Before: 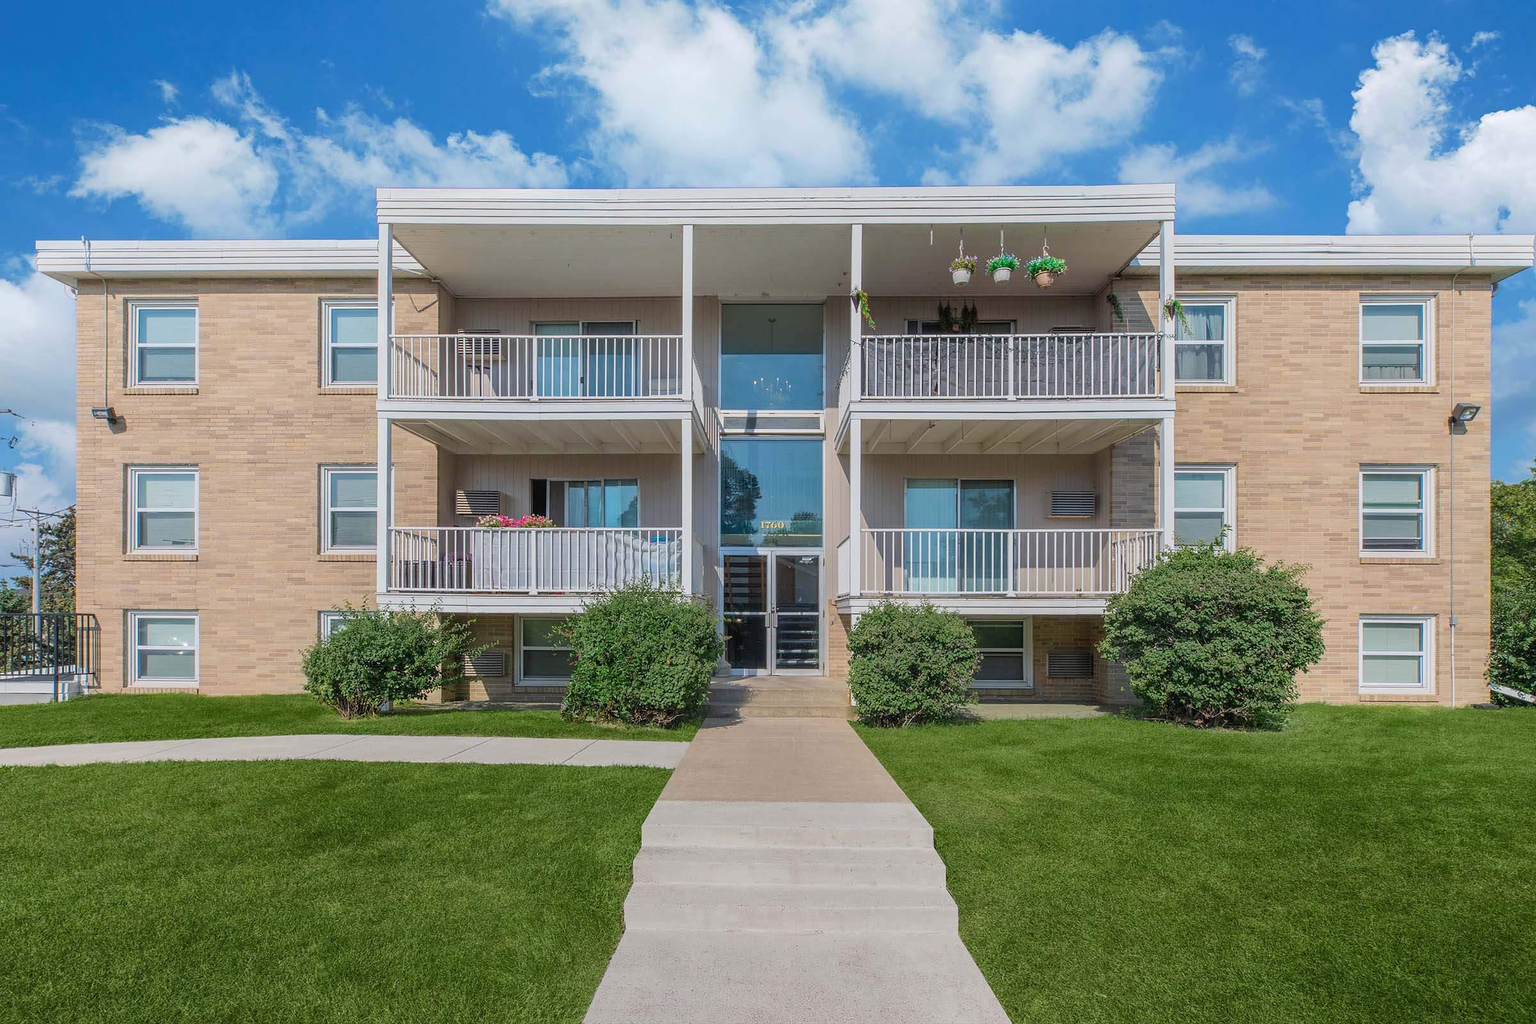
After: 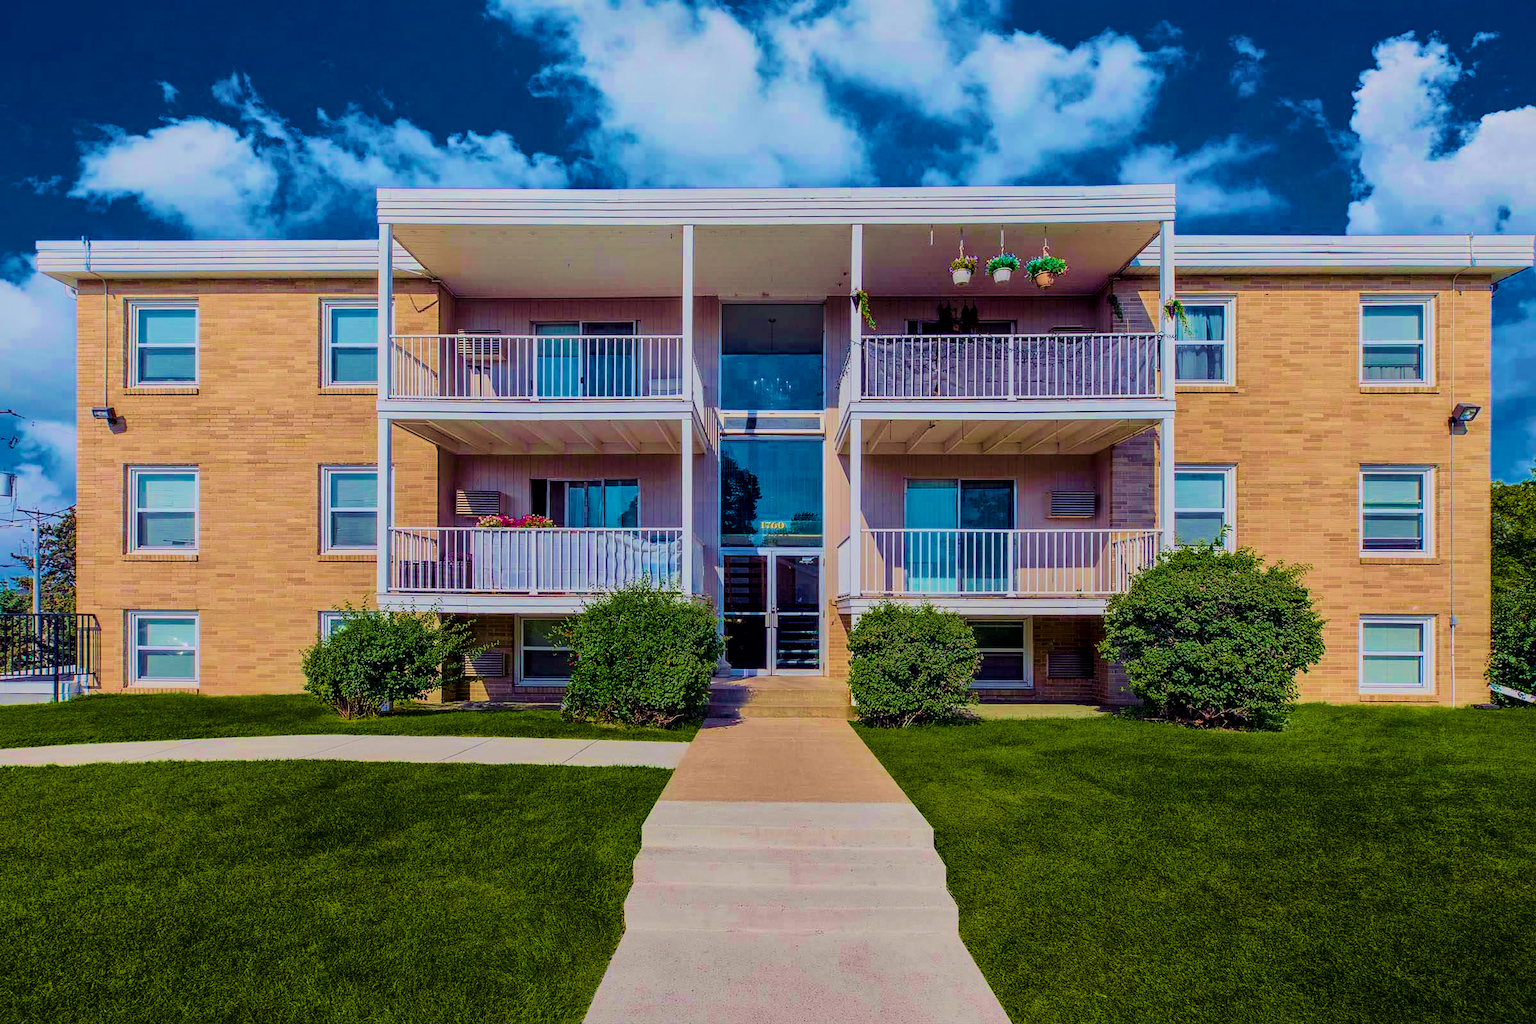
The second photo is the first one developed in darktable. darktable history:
local contrast: mode bilateral grid, contrast 19, coarseness 51, detail 128%, midtone range 0.2
shadows and highlights: shadows -20.27, white point adjustment -2.09, highlights -34.83
velvia: strength 75%
filmic rgb: black relative exposure -7.65 EV, white relative exposure 4.56 EV, hardness 3.61, color science v6 (2022)
color balance rgb: shadows lift › luminance -21.714%, shadows lift › chroma 9.164%, shadows lift › hue 284.74°, perceptual saturation grading › global saturation 36.557%, perceptual saturation grading › shadows 34.698%, global vibrance 9.915%, contrast 14.531%, saturation formula JzAzBz (2021)
